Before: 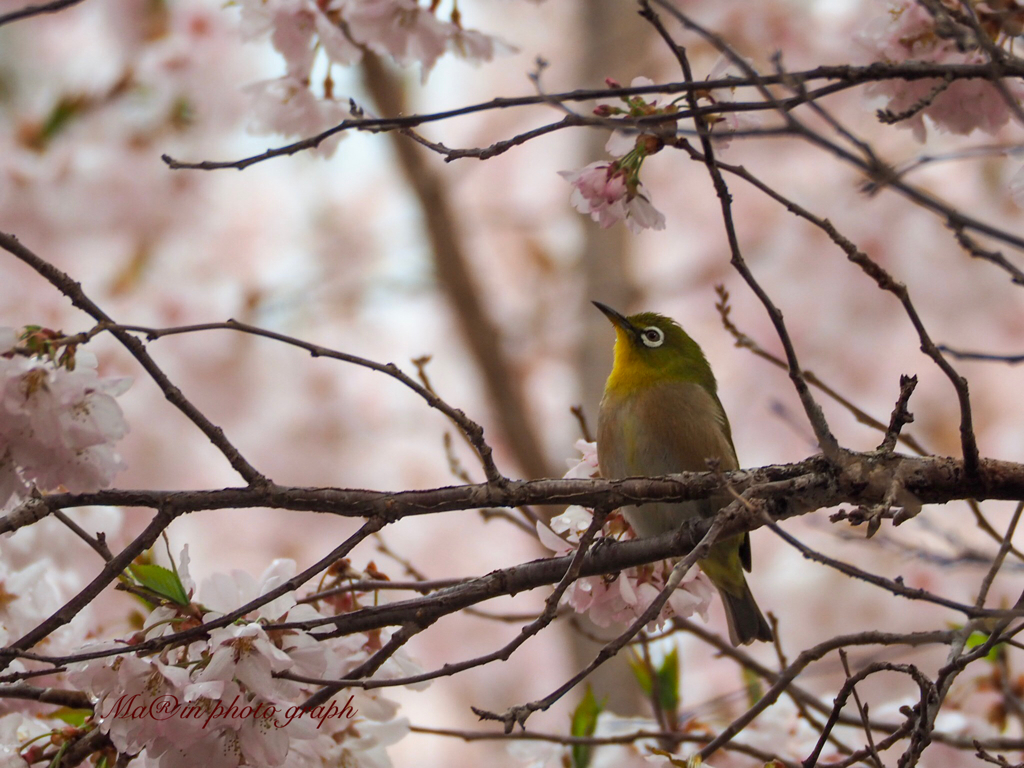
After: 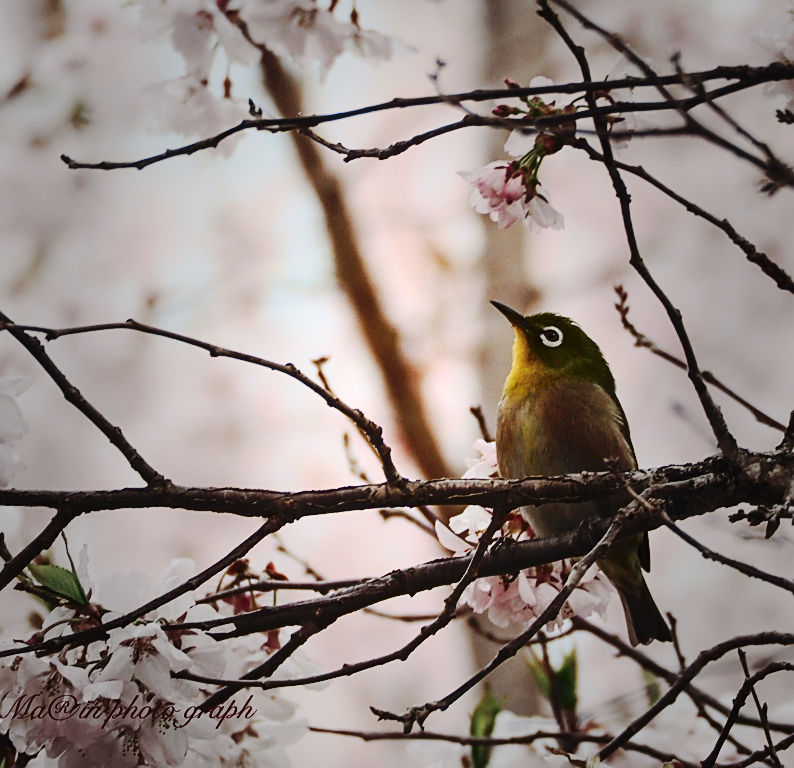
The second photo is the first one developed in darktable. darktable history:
crop: left 9.903%, right 12.524%
tone curve: curves: ch0 [(0, 0) (0.003, 0.058) (0.011, 0.059) (0.025, 0.061) (0.044, 0.067) (0.069, 0.084) (0.1, 0.102) (0.136, 0.124) (0.177, 0.171) (0.224, 0.246) (0.277, 0.324) (0.335, 0.411) (0.399, 0.509) (0.468, 0.605) (0.543, 0.688) (0.623, 0.738) (0.709, 0.798) (0.801, 0.852) (0.898, 0.911) (1, 1)], preserve colors none
contrast brightness saturation: contrast 0.401, brightness 0.105, saturation 0.206
vignetting: fall-off start 16.02%, fall-off radius 98.93%, width/height ratio 0.712, unbound false
sharpen: on, module defaults
